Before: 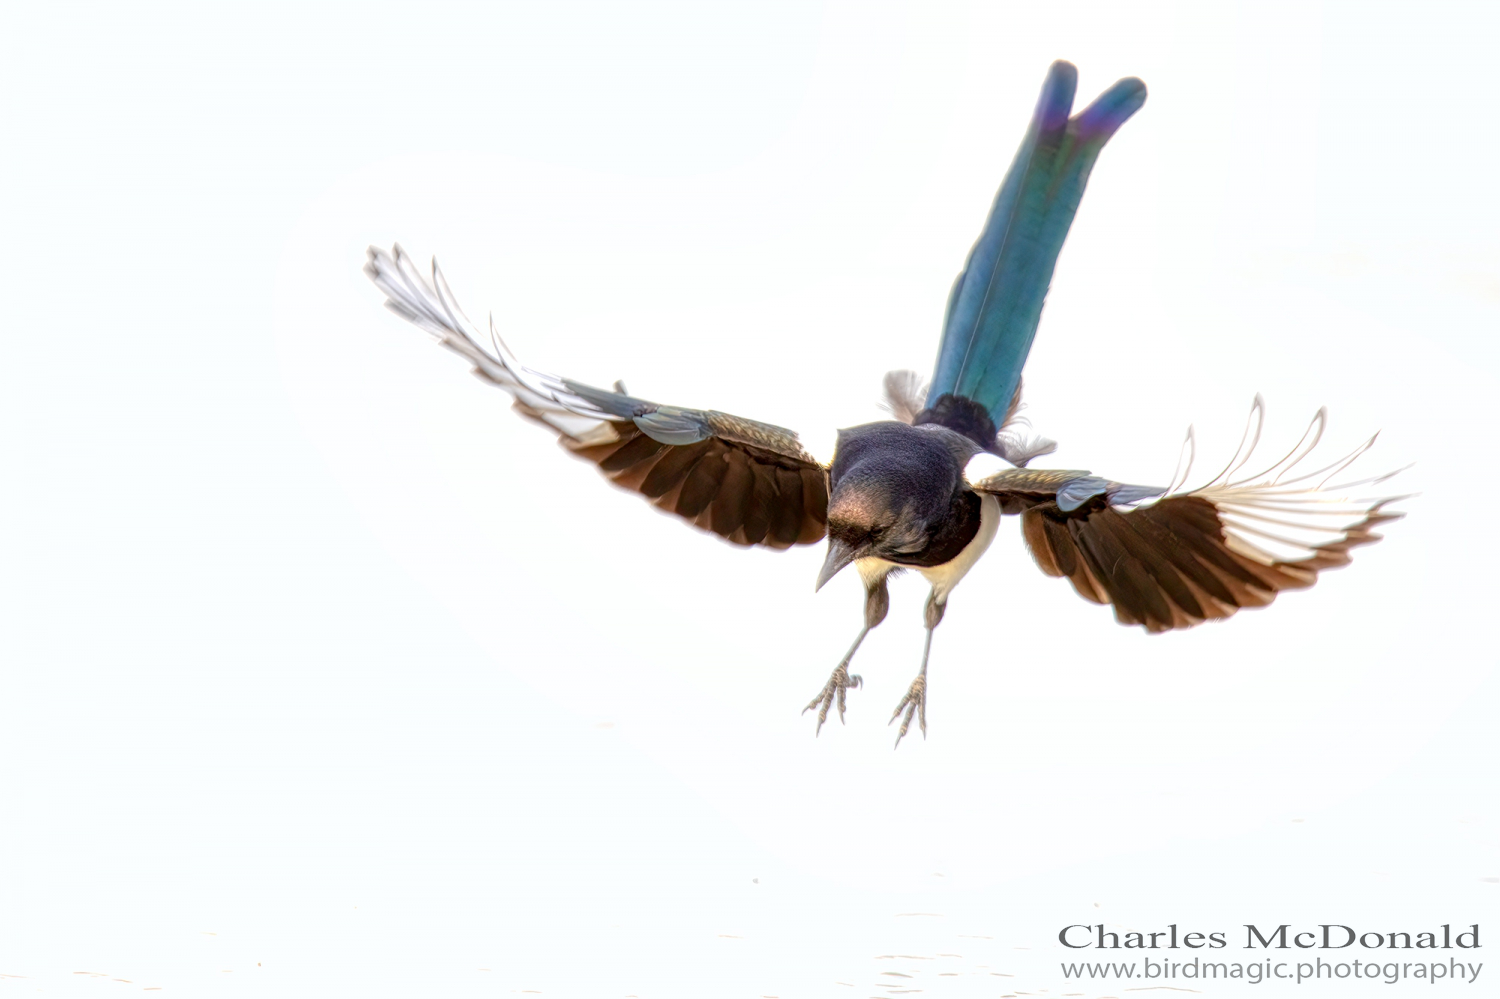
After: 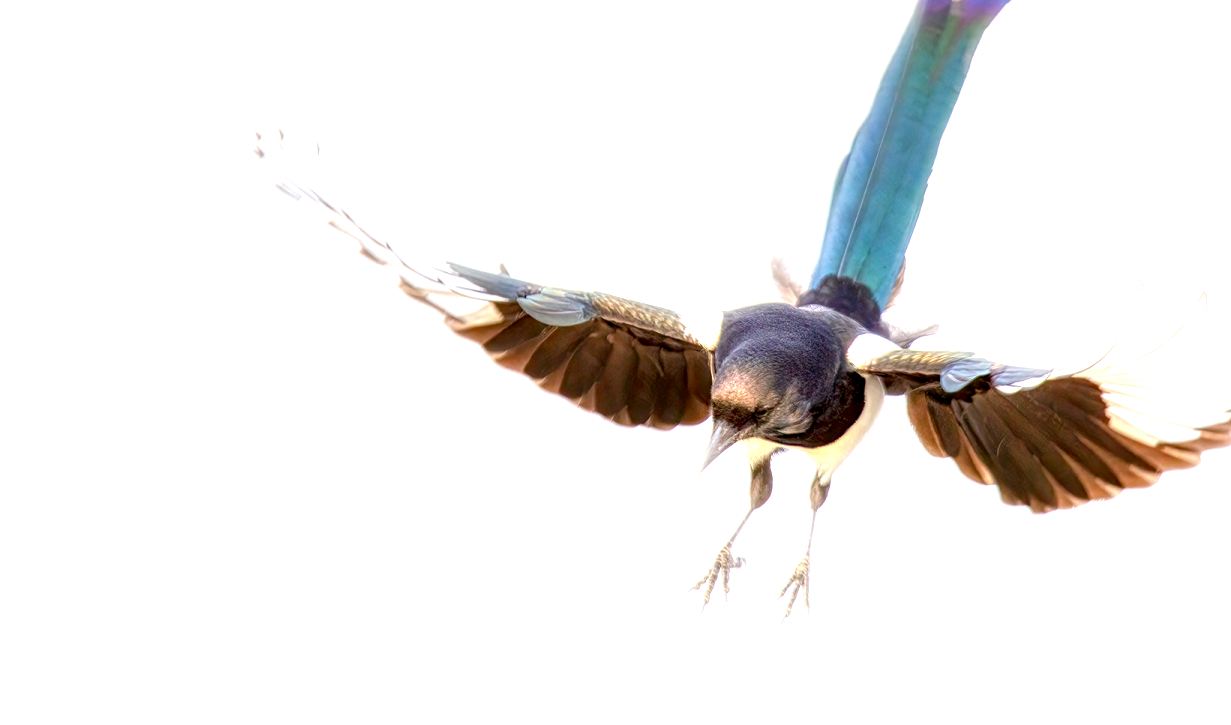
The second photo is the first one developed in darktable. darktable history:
crop: left 7.793%, top 11.94%, right 10.077%, bottom 15.438%
exposure: black level correction 0.001, exposure 1 EV, compensate highlight preservation false
